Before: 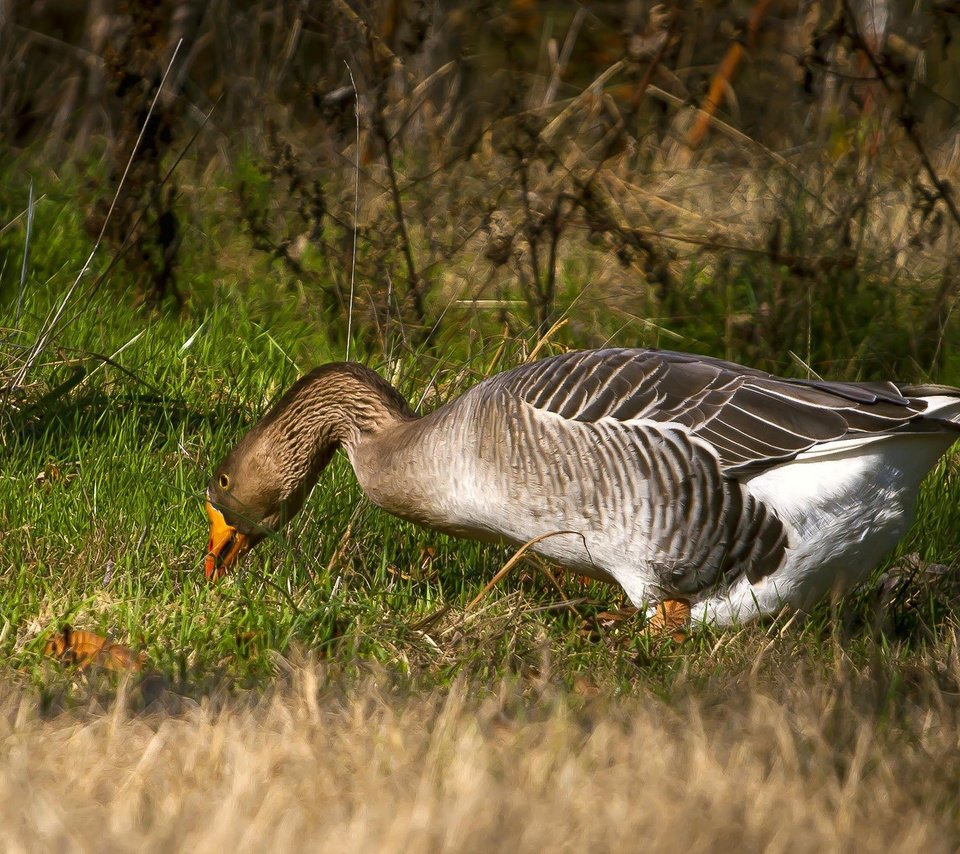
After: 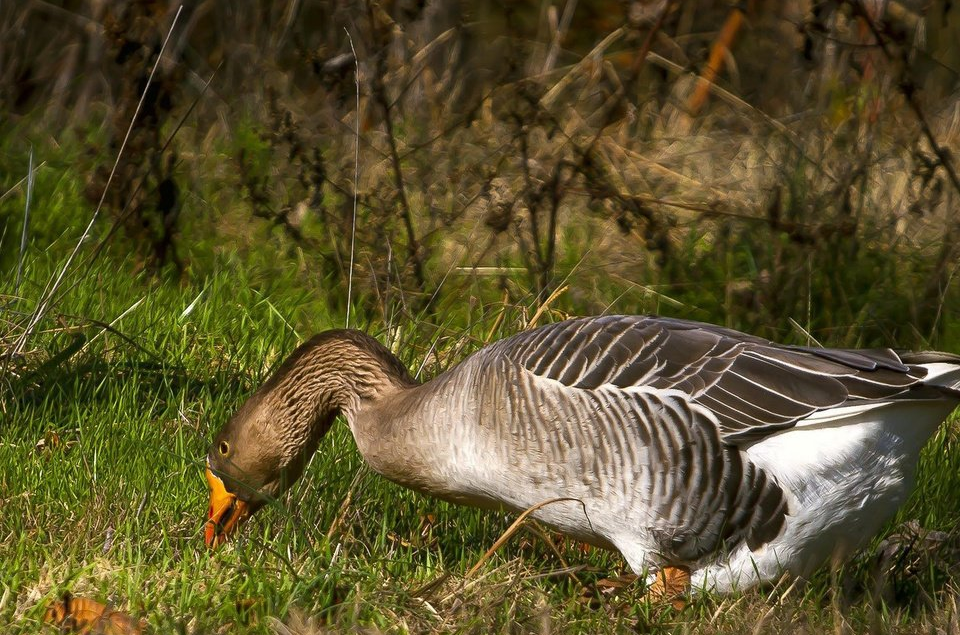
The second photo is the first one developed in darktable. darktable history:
crop: top 3.978%, bottom 21.643%
